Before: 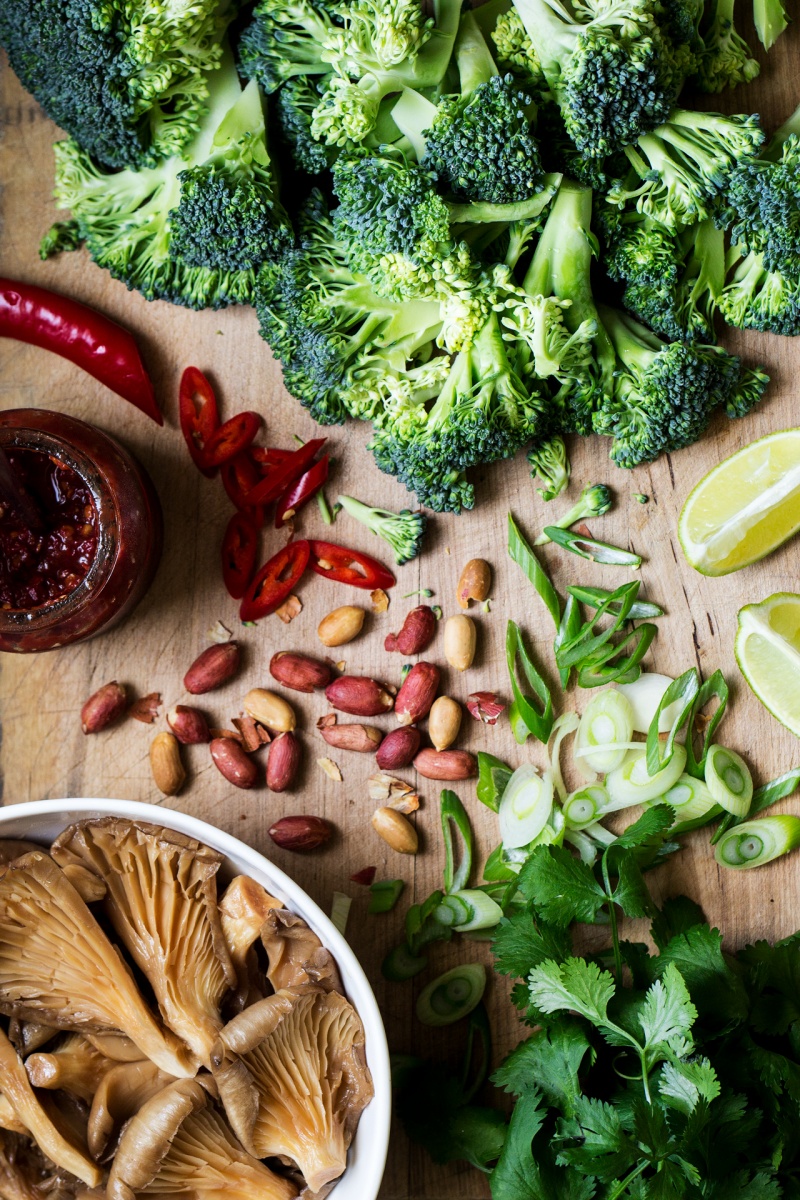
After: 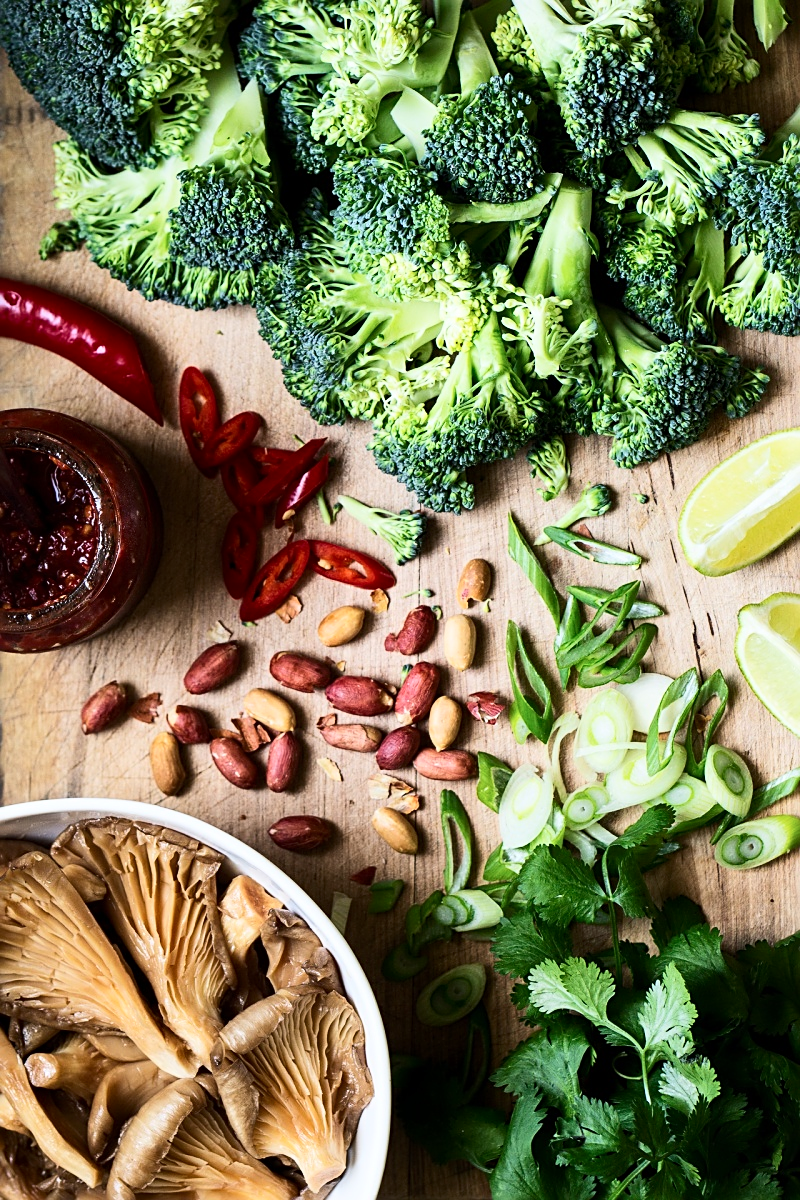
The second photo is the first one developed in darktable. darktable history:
sharpen: on, module defaults
contrast brightness saturation: contrast 0.24, brightness 0.09
